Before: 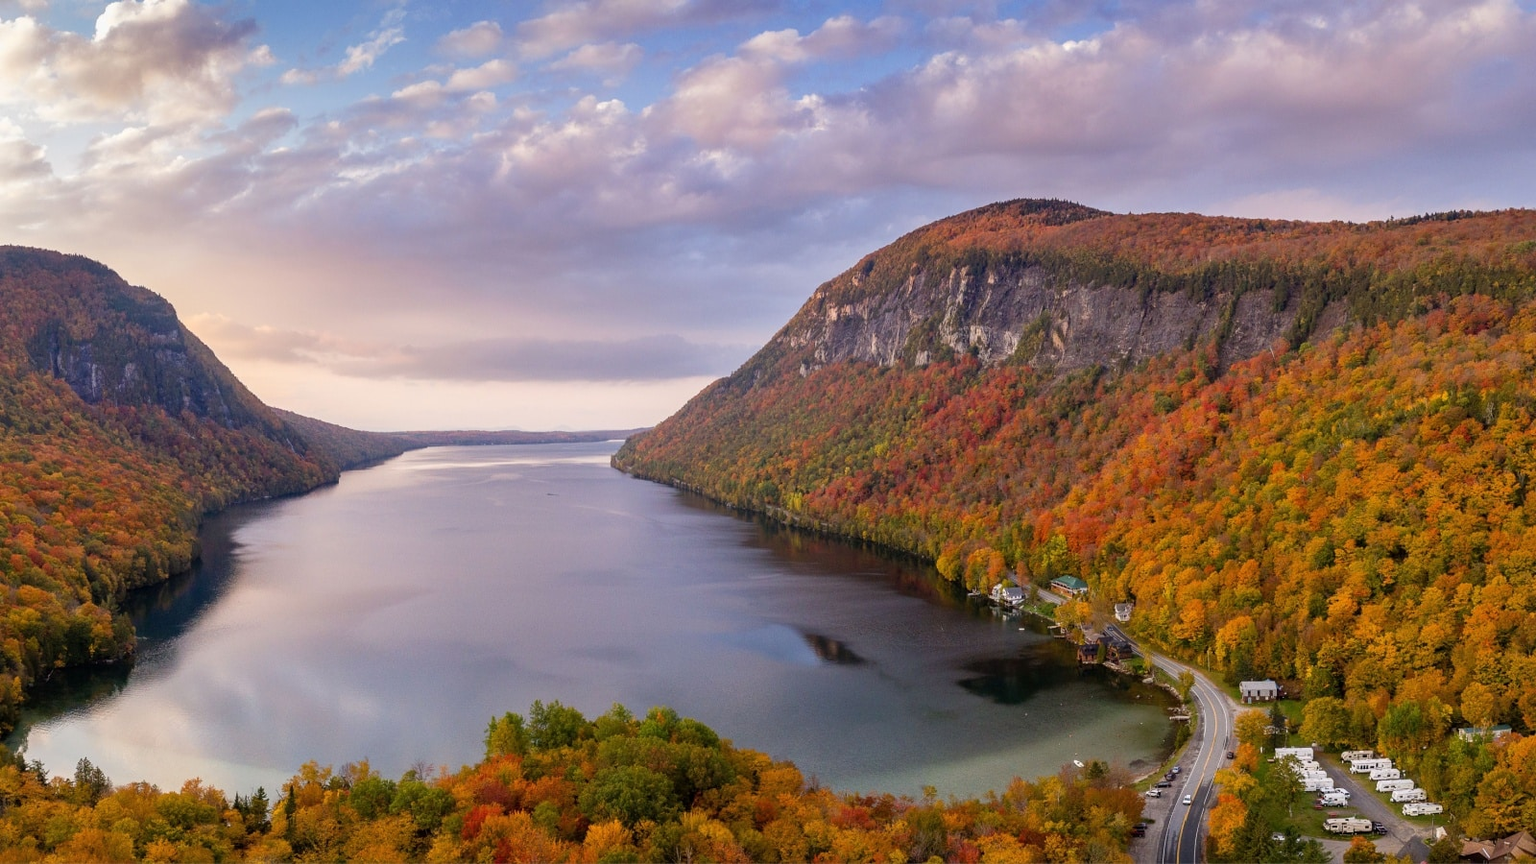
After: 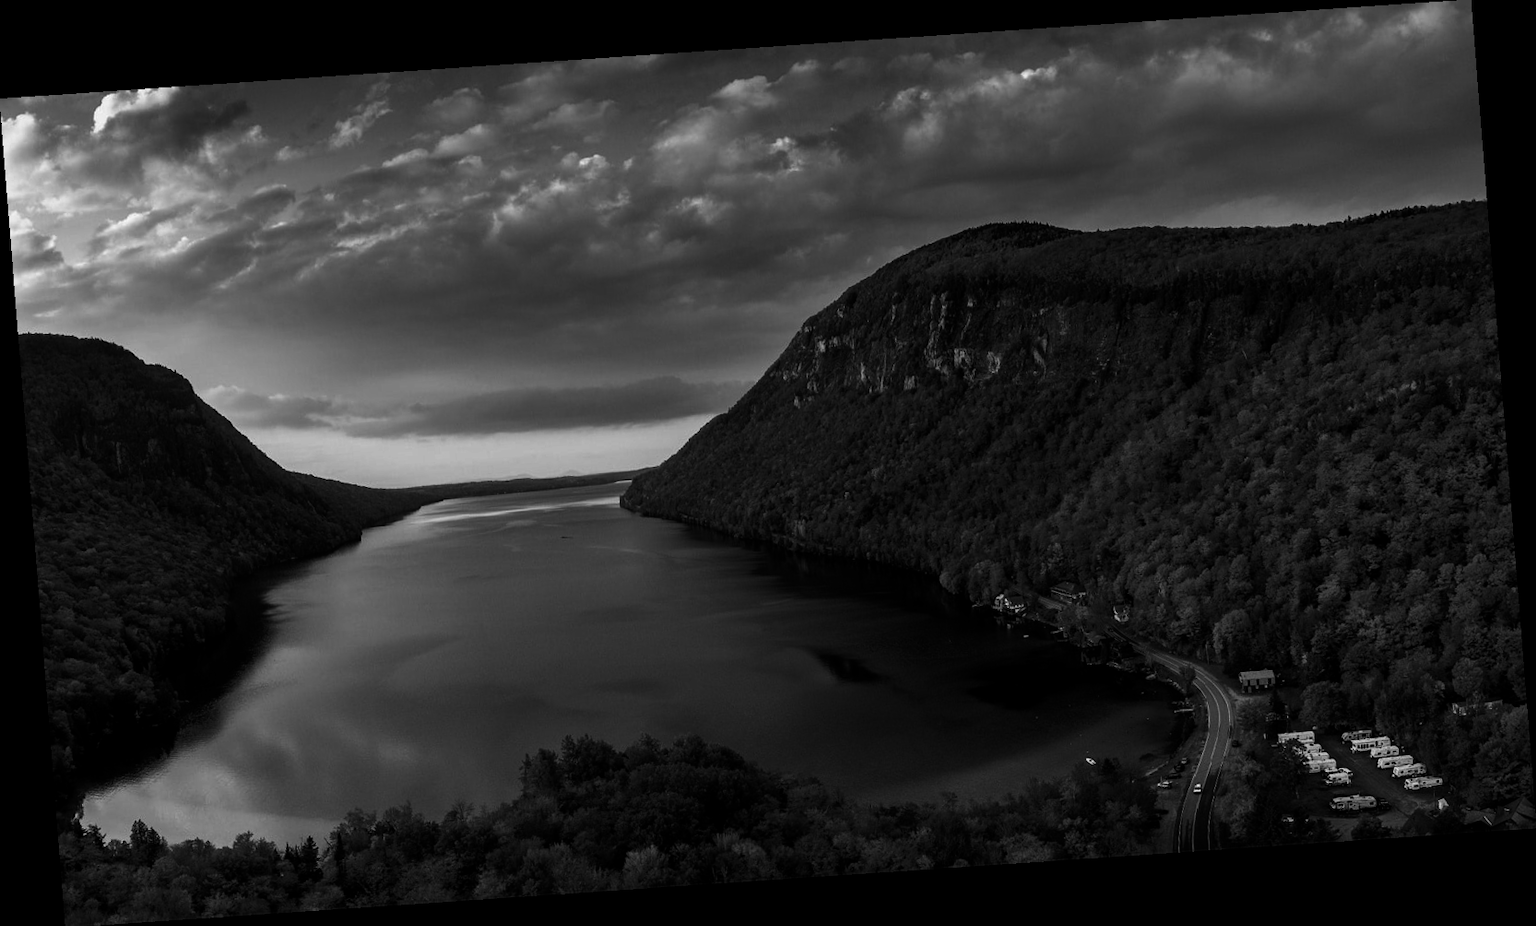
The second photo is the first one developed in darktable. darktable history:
color balance: lift [1, 1.015, 1.004, 0.985], gamma [1, 0.958, 0.971, 1.042], gain [1, 0.956, 0.977, 1.044]
contrast brightness saturation: contrast 0.02, brightness -1, saturation -1
rotate and perspective: rotation -4.2°, shear 0.006, automatic cropping off
